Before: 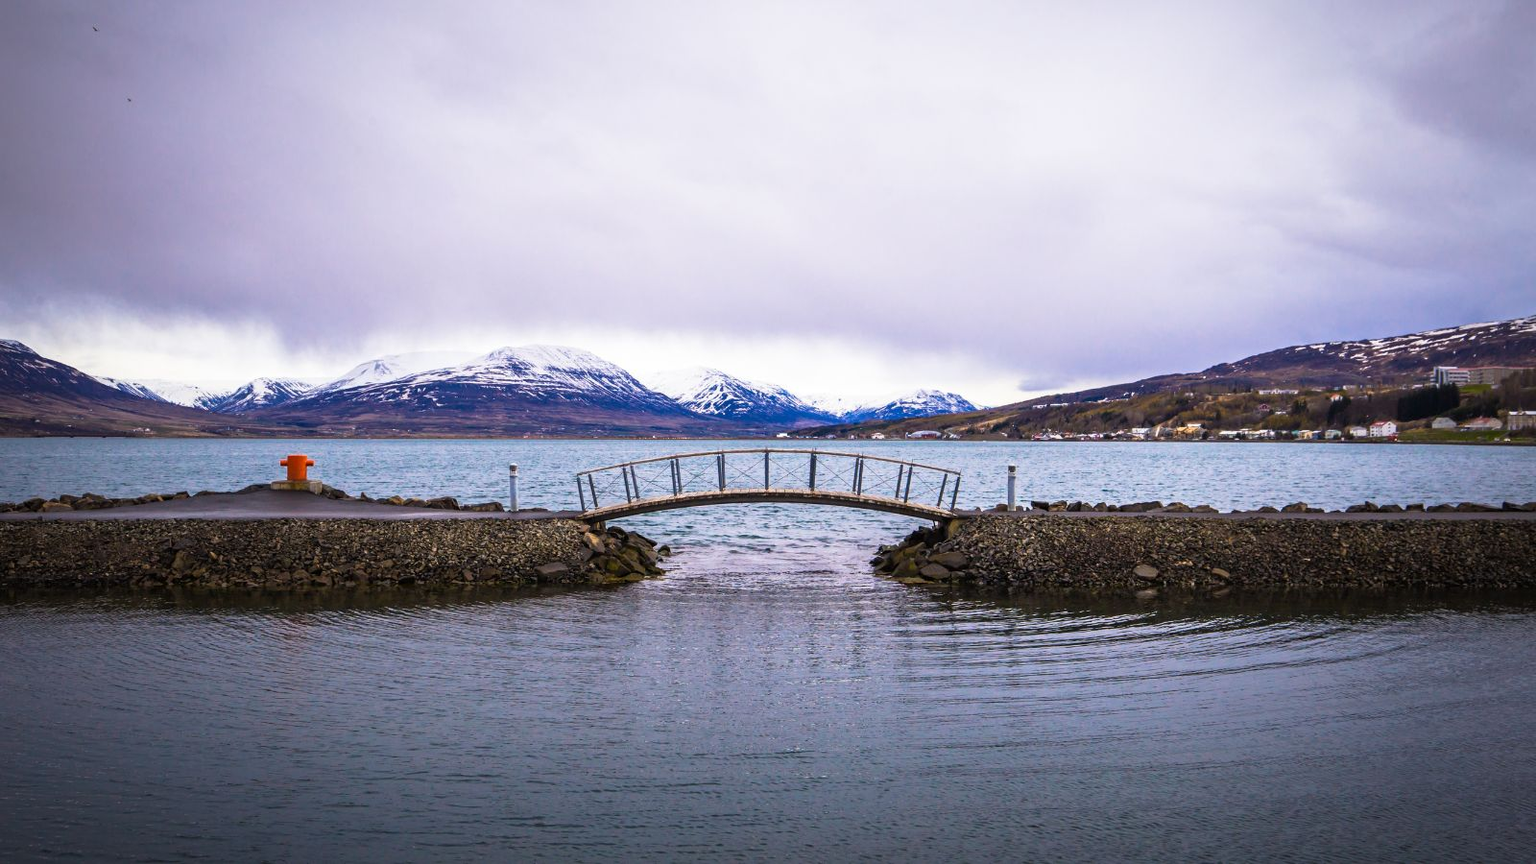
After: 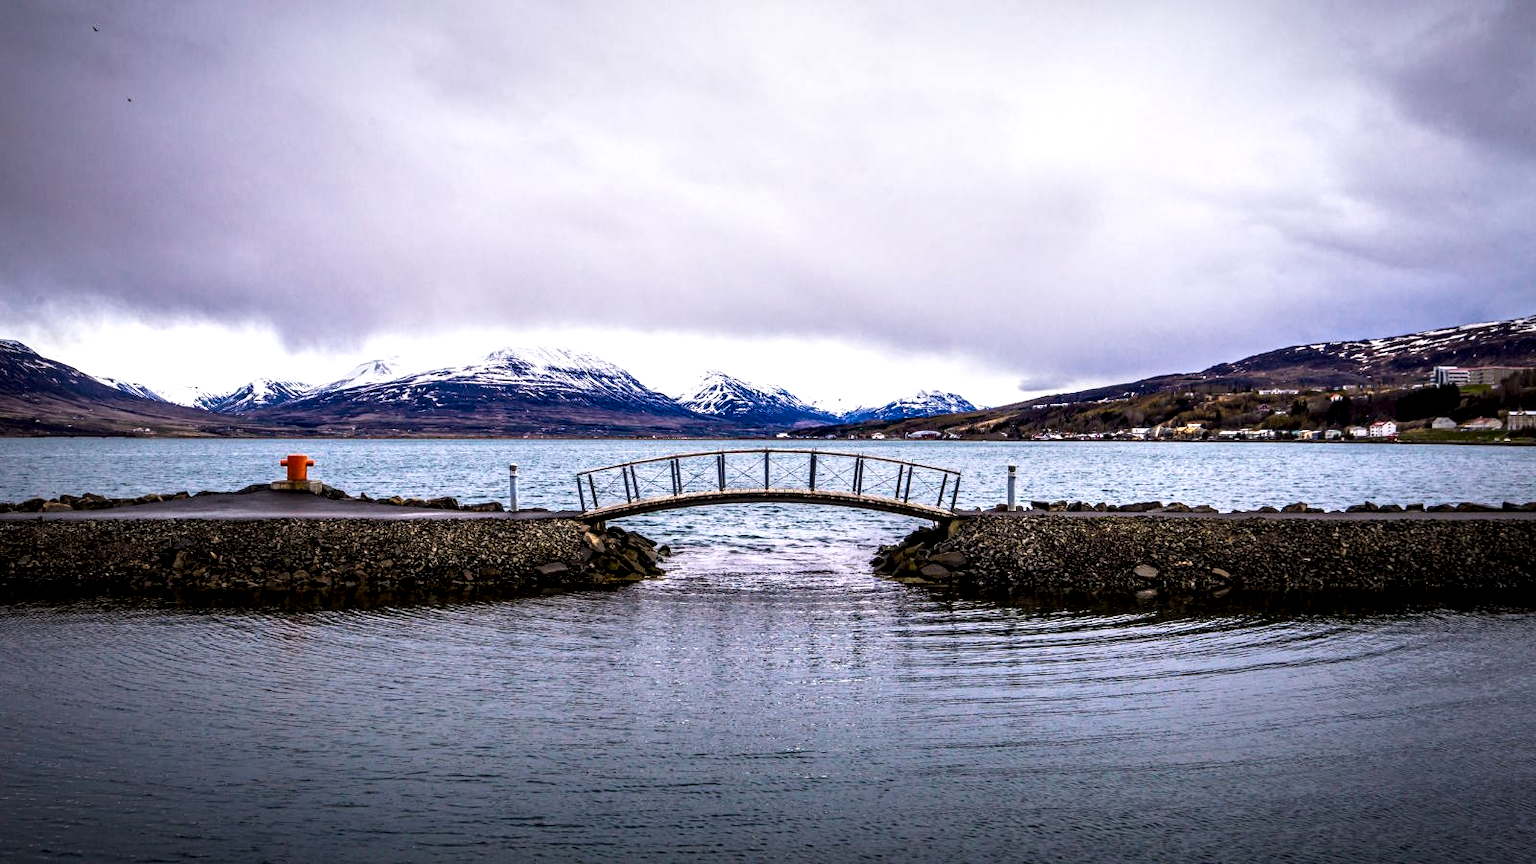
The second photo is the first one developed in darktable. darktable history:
local contrast: highlights 80%, shadows 57%, detail 175%, midtone range 0.602
white balance: emerald 1
